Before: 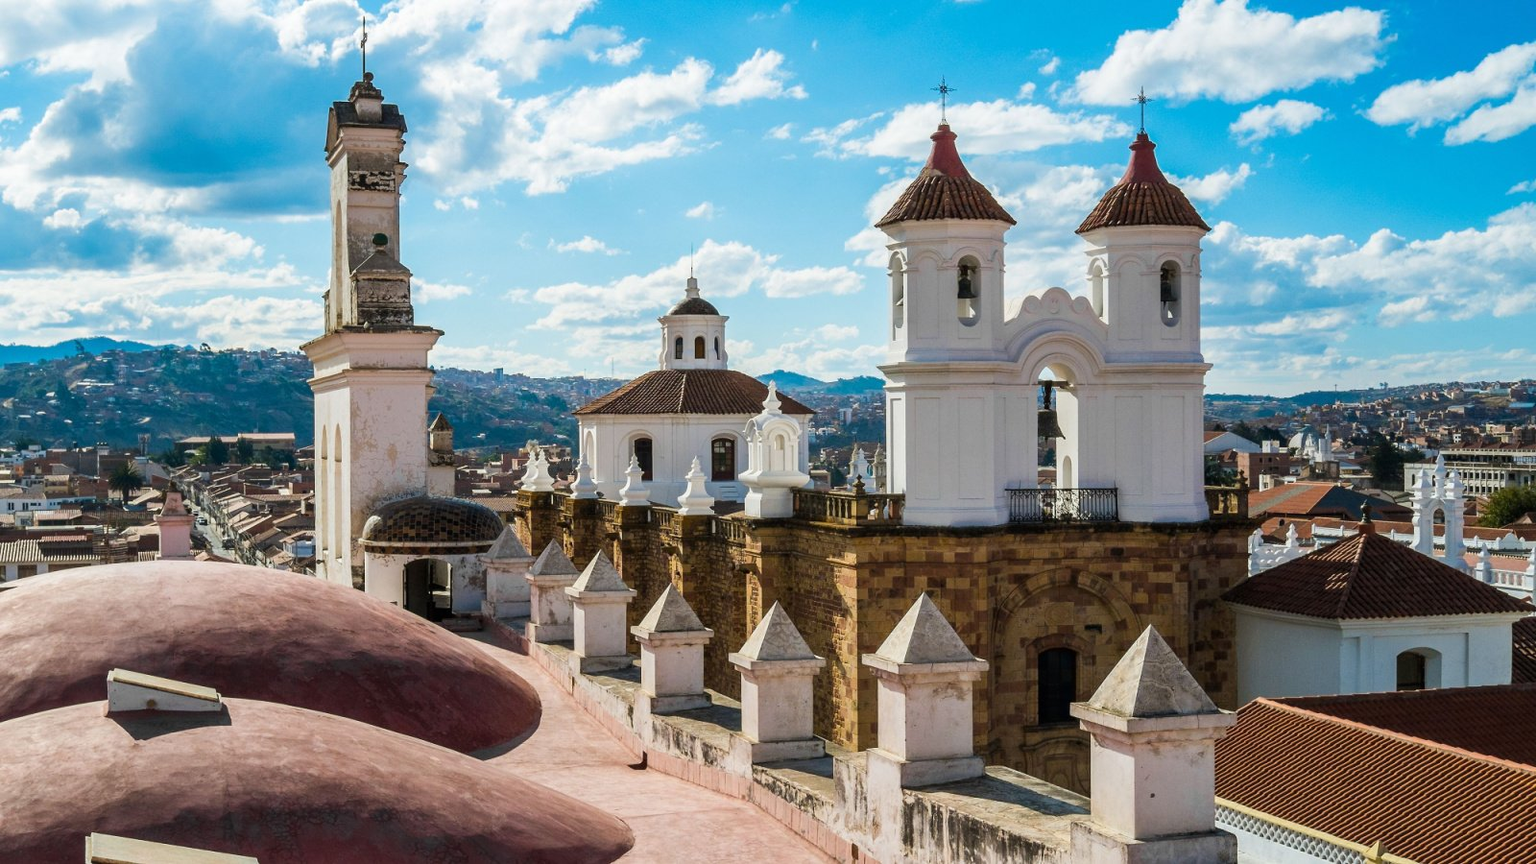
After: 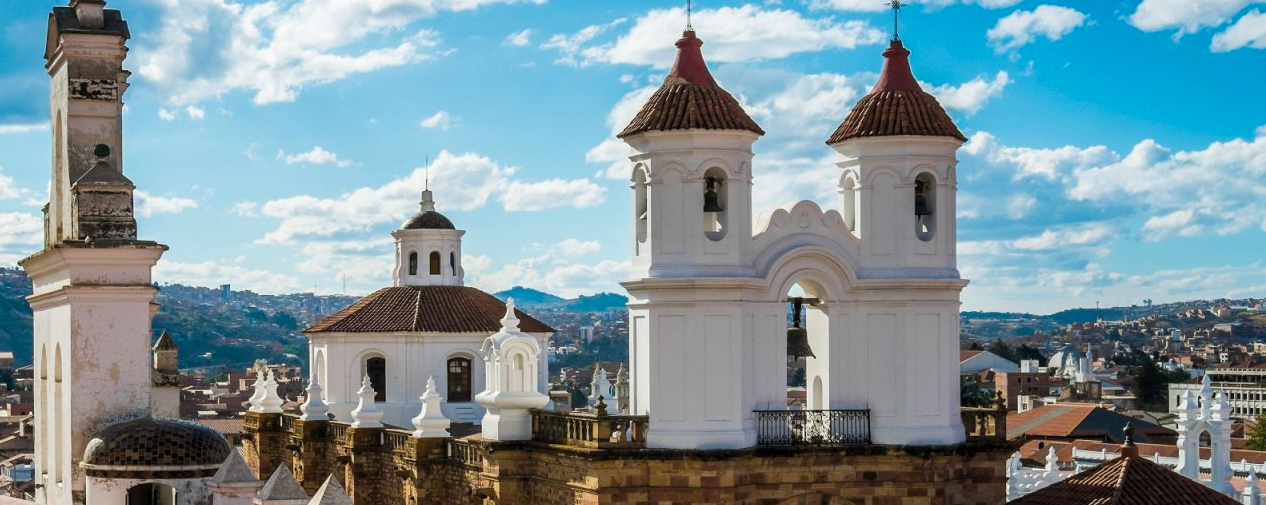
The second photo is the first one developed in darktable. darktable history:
shadows and highlights: radius 263.25, soften with gaussian
crop: left 18.401%, top 11.069%, right 2.468%, bottom 32.807%
levels: levels [0.016, 0.5, 0.996]
